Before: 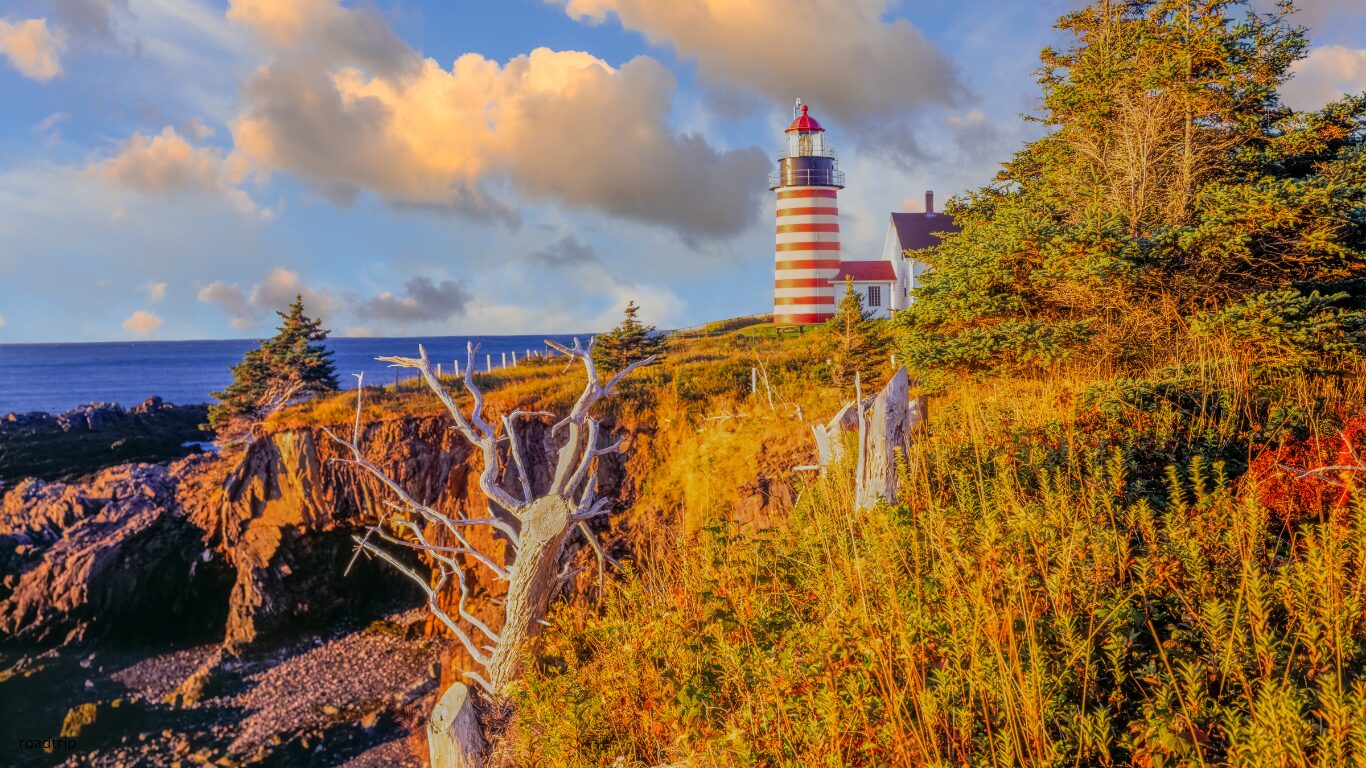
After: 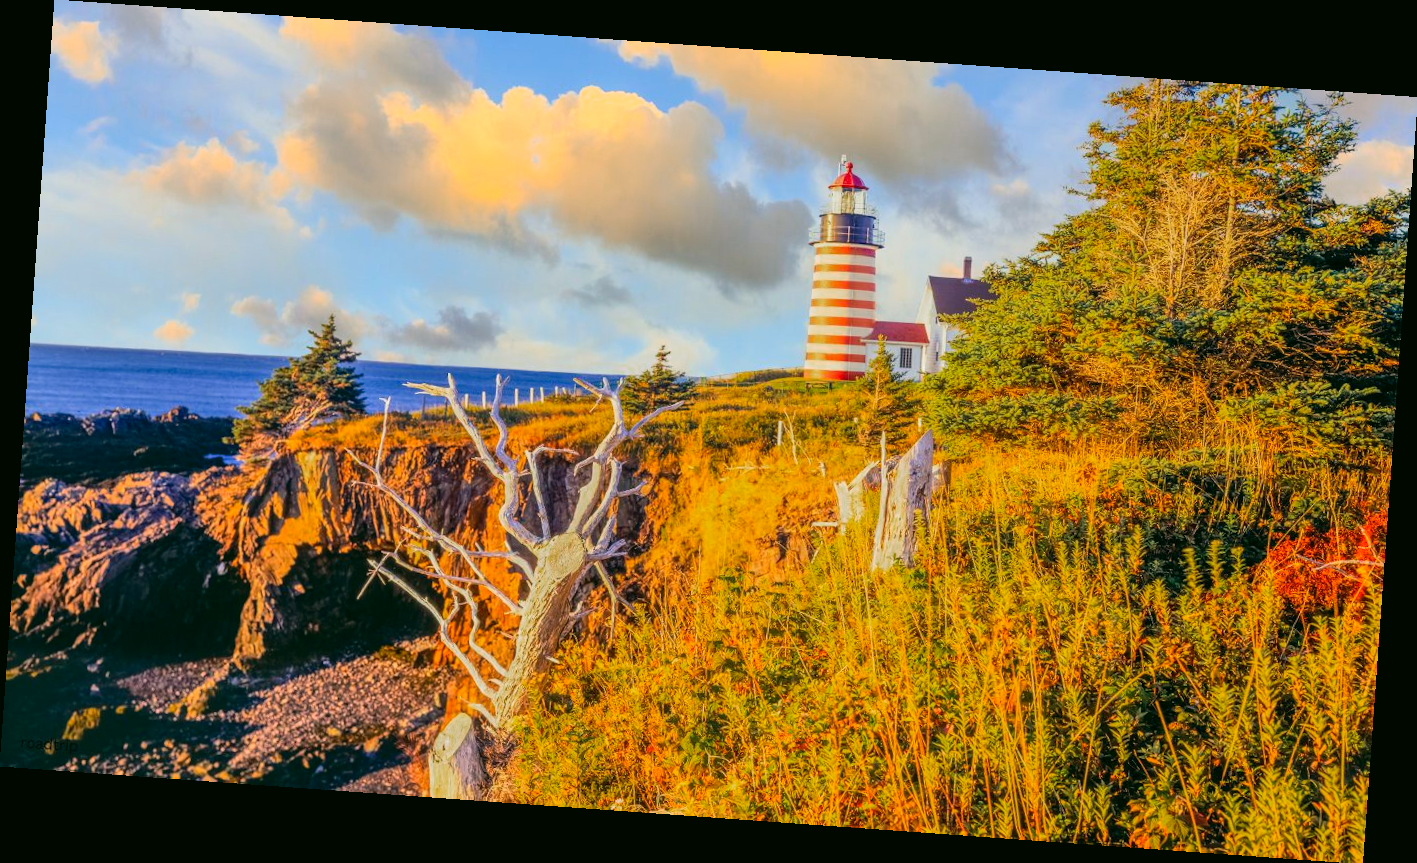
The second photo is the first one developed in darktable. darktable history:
color correction: highlights a* -0.482, highlights b* 9.48, shadows a* -9.48, shadows b* 0.803
color zones: curves: ch0 [(0, 0.5) (0.143, 0.5) (0.286, 0.456) (0.429, 0.5) (0.571, 0.5) (0.714, 0.5) (0.857, 0.5) (1, 0.5)]; ch1 [(0, 0.5) (0.143, 0.5) (0.286, 0.422) (0.429, 0.5) (0.571, 0.5) (0.714, 0.5) (0.857, 0.5) (1, 0.5)]
contrast brightness saturation: contrast 0.2, brightness 0.16, saturation 0.22
rotate and perspective: rotation 4.1°, automatic cropping off
